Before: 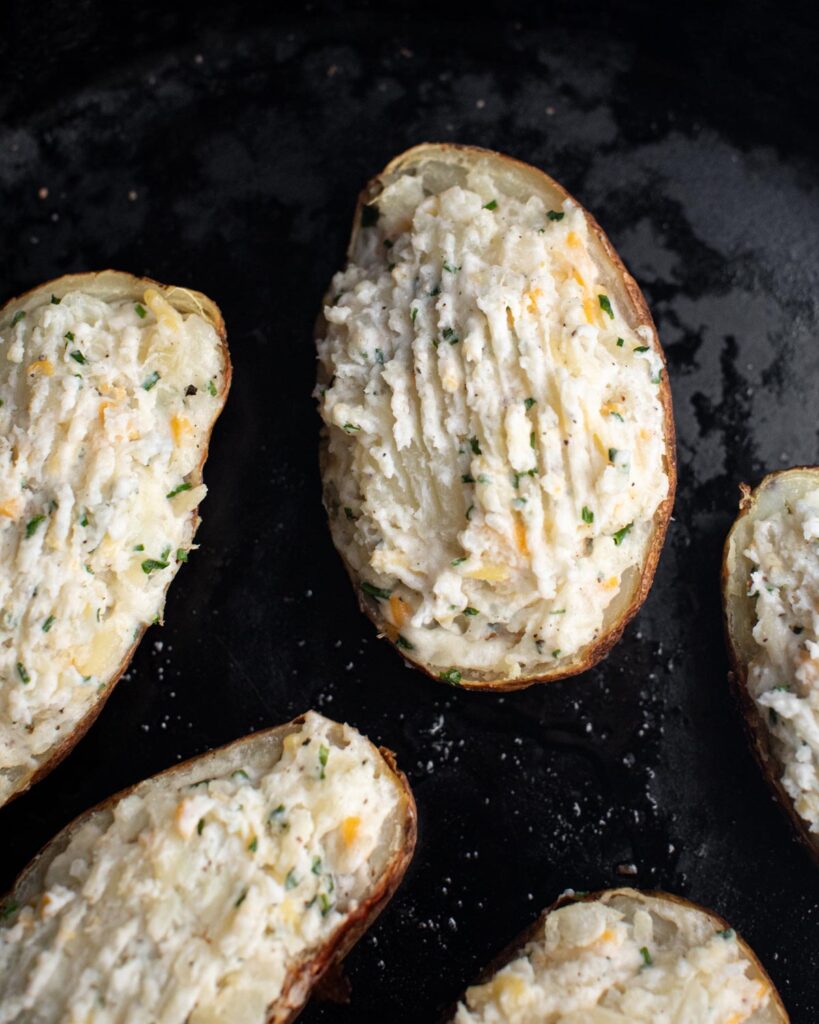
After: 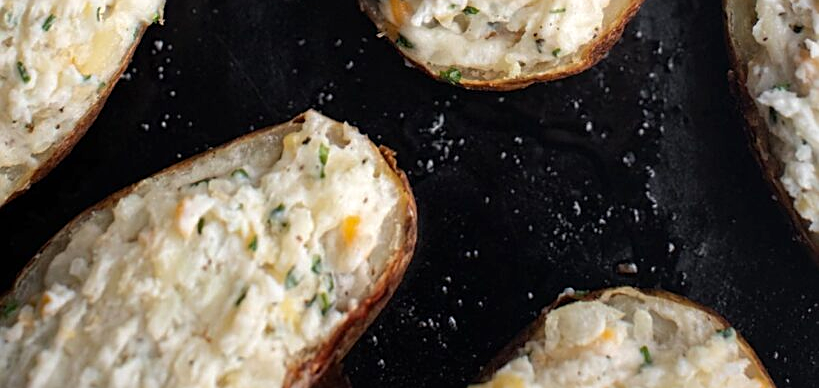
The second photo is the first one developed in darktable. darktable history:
crop and rotate: top 58.743%, bottom 3.323%
shadows and highlights: shadows 25.77, white point adjustment -3.1, highlights -30.1
exposure: exposure 0.203 EV, compensate exposure bias true, compensate highlight preservation false
sharpen: on, module defaults
